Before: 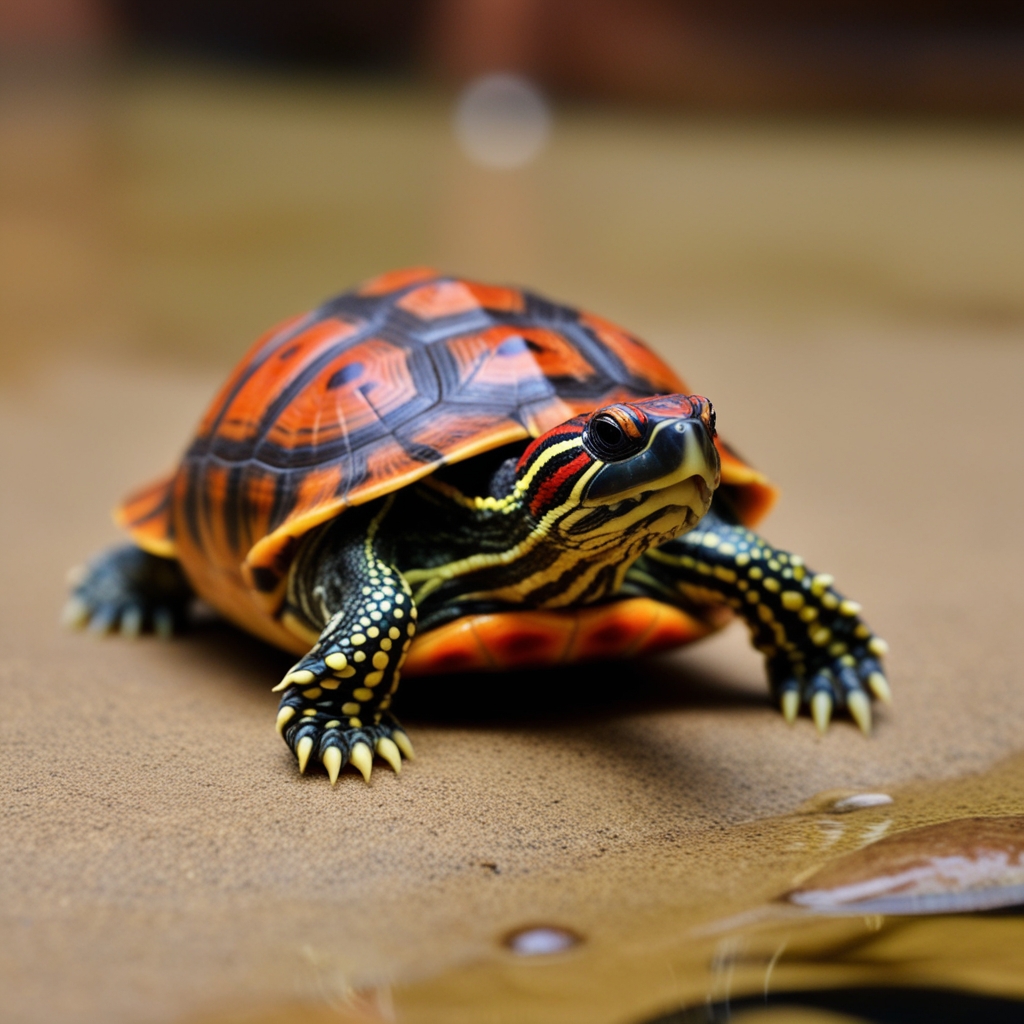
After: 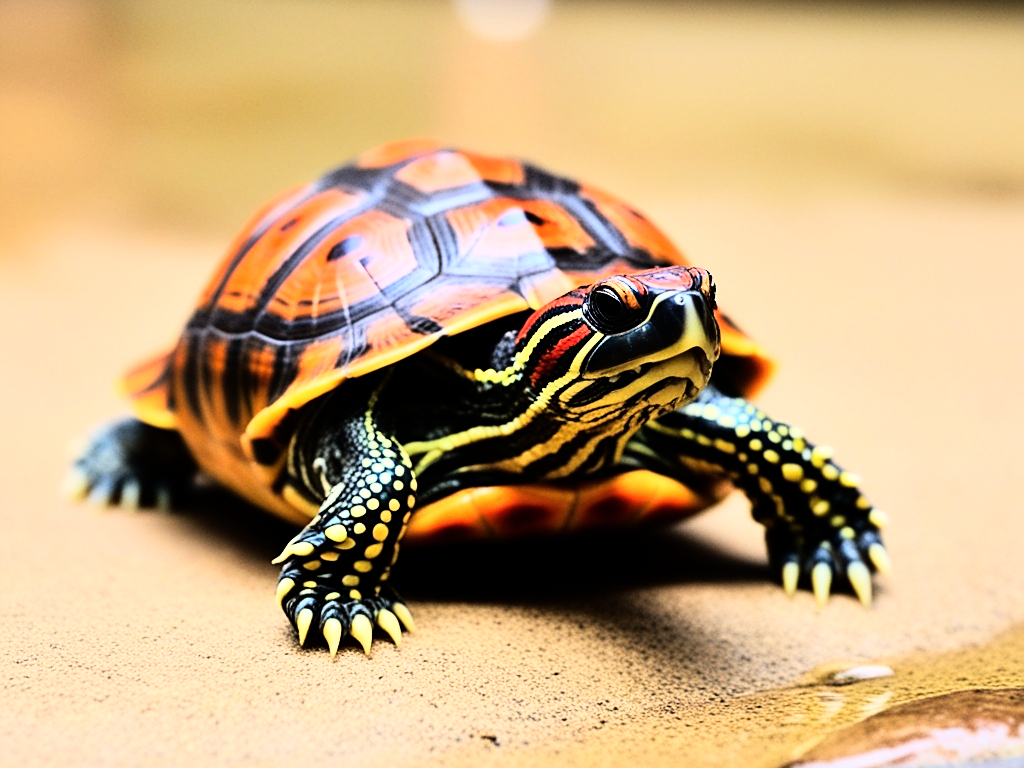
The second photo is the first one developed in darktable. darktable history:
sharpen: on, module defaults
crop and rotate: top 12.5%, bottom 12.5%
rgb curve: curves: ch0 [(0, 0) (0.21, 0.15) (0.24, 0.21) (0.5, 0.75) (0.75, 0.96) (0.89, 0.99) (1, 1)]; ch1 [(0, 0.02) (0.21, 0.13) (0.25, 0.2) (0.5, 0.67) (0.75, 0.9) (0.89, 0.97) (1, 1)]; ch2 [(0, 0.02) (0.21, 0.13) (0.25, 0.2) (0.5, 0.67) (0.75, 0.9) (0.89, 0.97) (1, 1)], compensate middle gray true
